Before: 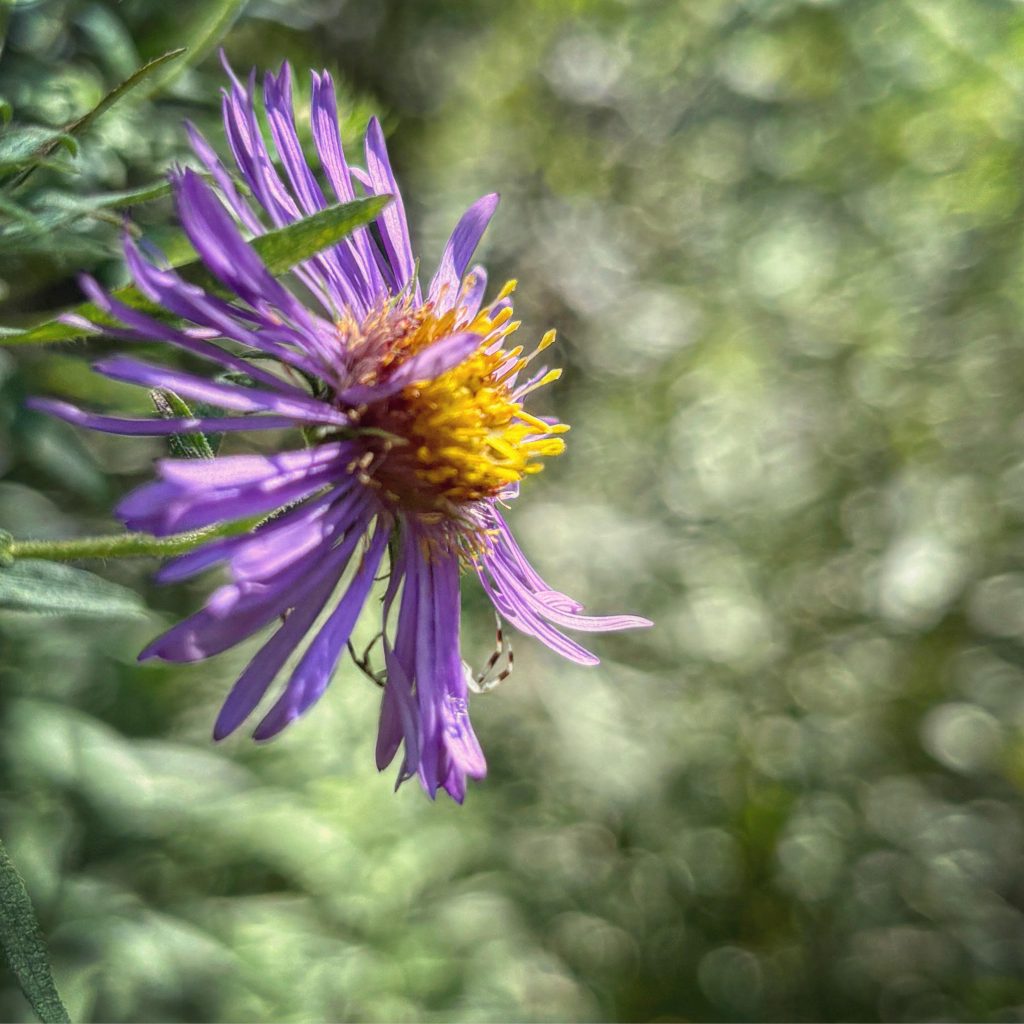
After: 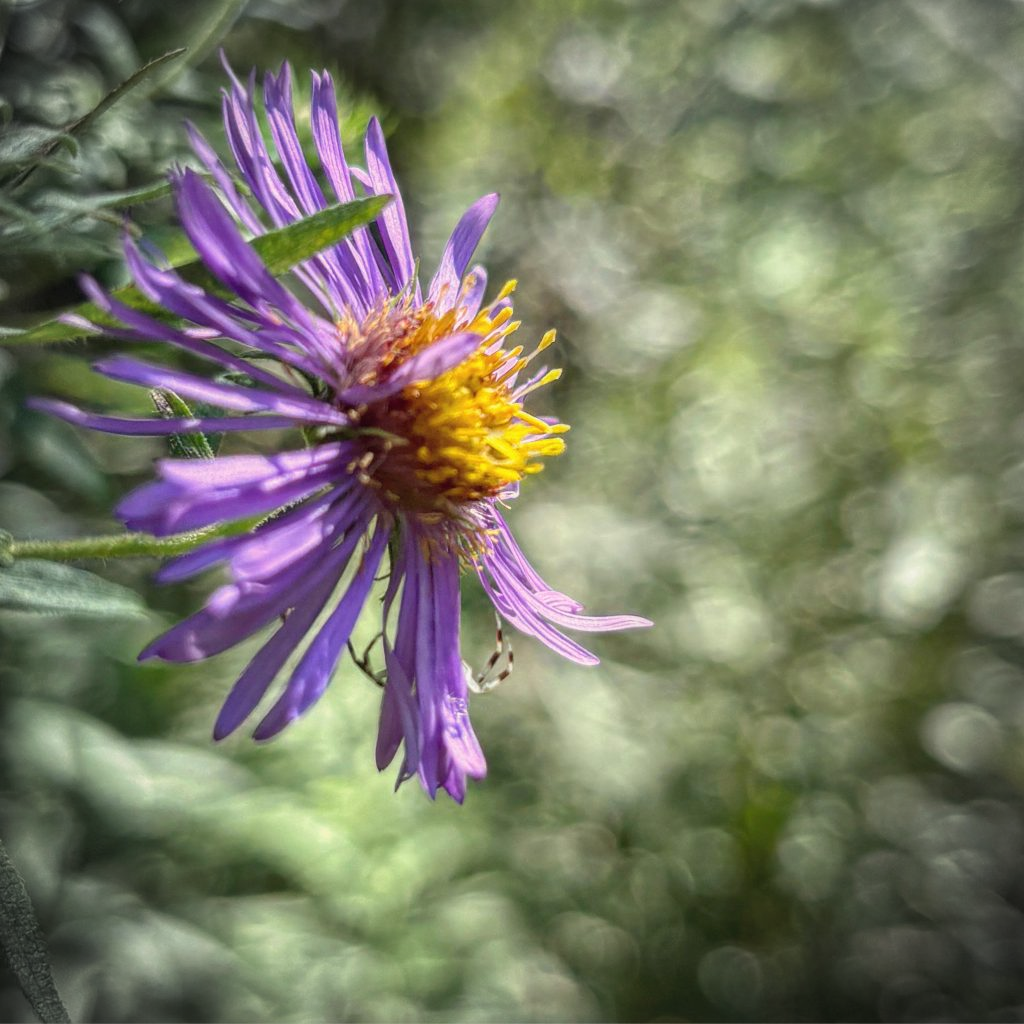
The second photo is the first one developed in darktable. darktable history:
vignetting: fall-off start 79.71%, brightness -0.442, saturation -0.688
